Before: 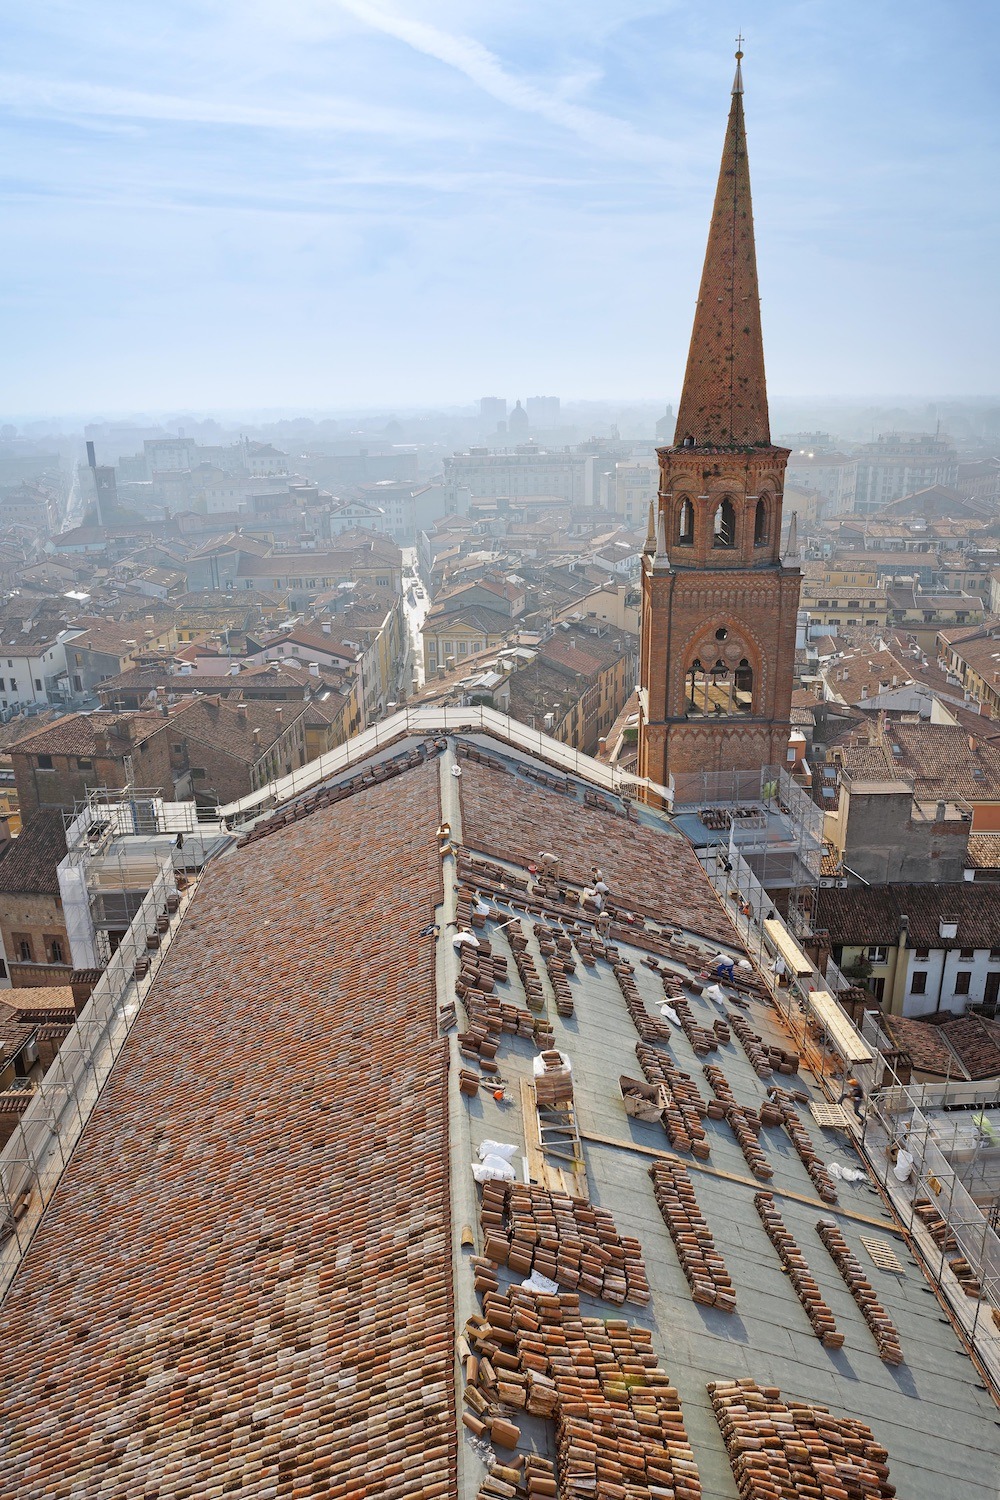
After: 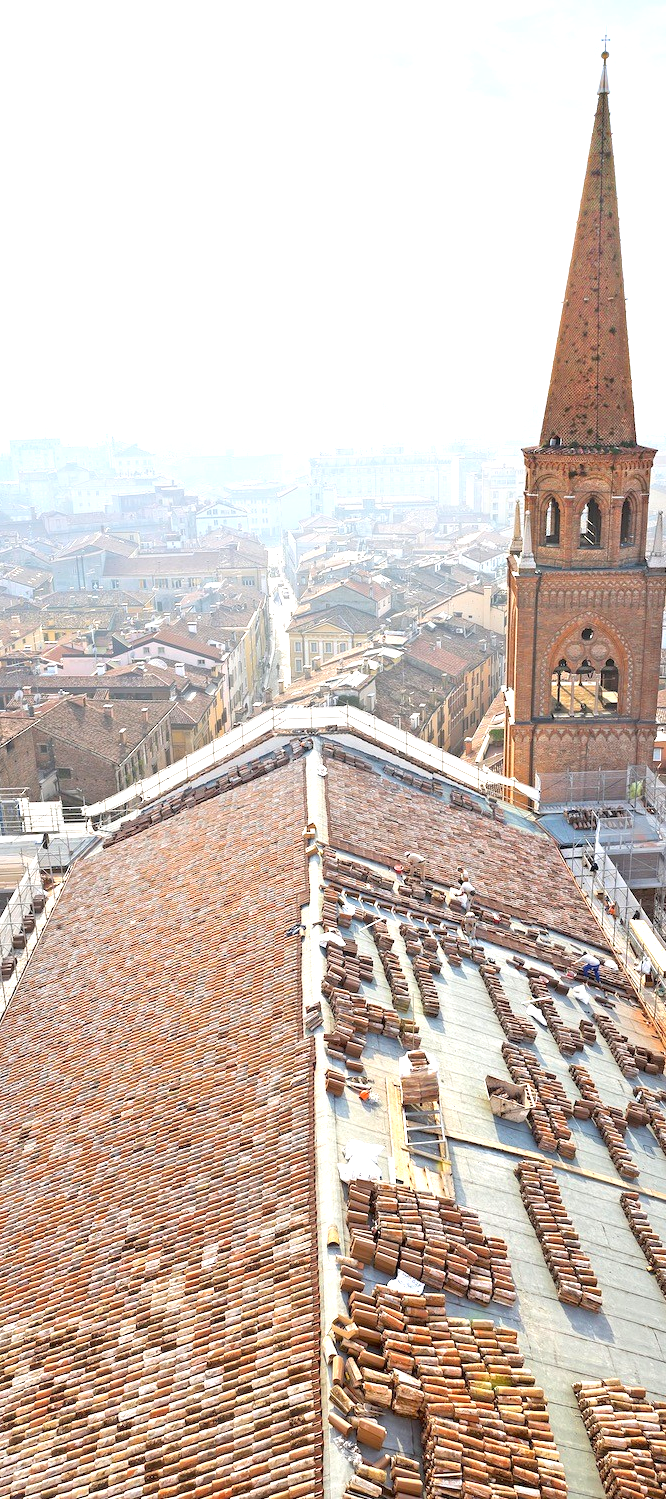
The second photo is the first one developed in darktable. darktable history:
exposure: black level correction 0.001, exposure 1.129 EV, compensate exposure bias true, compensate highlight preservation false
crop and rotate: left 13.409%, right 19.924%
